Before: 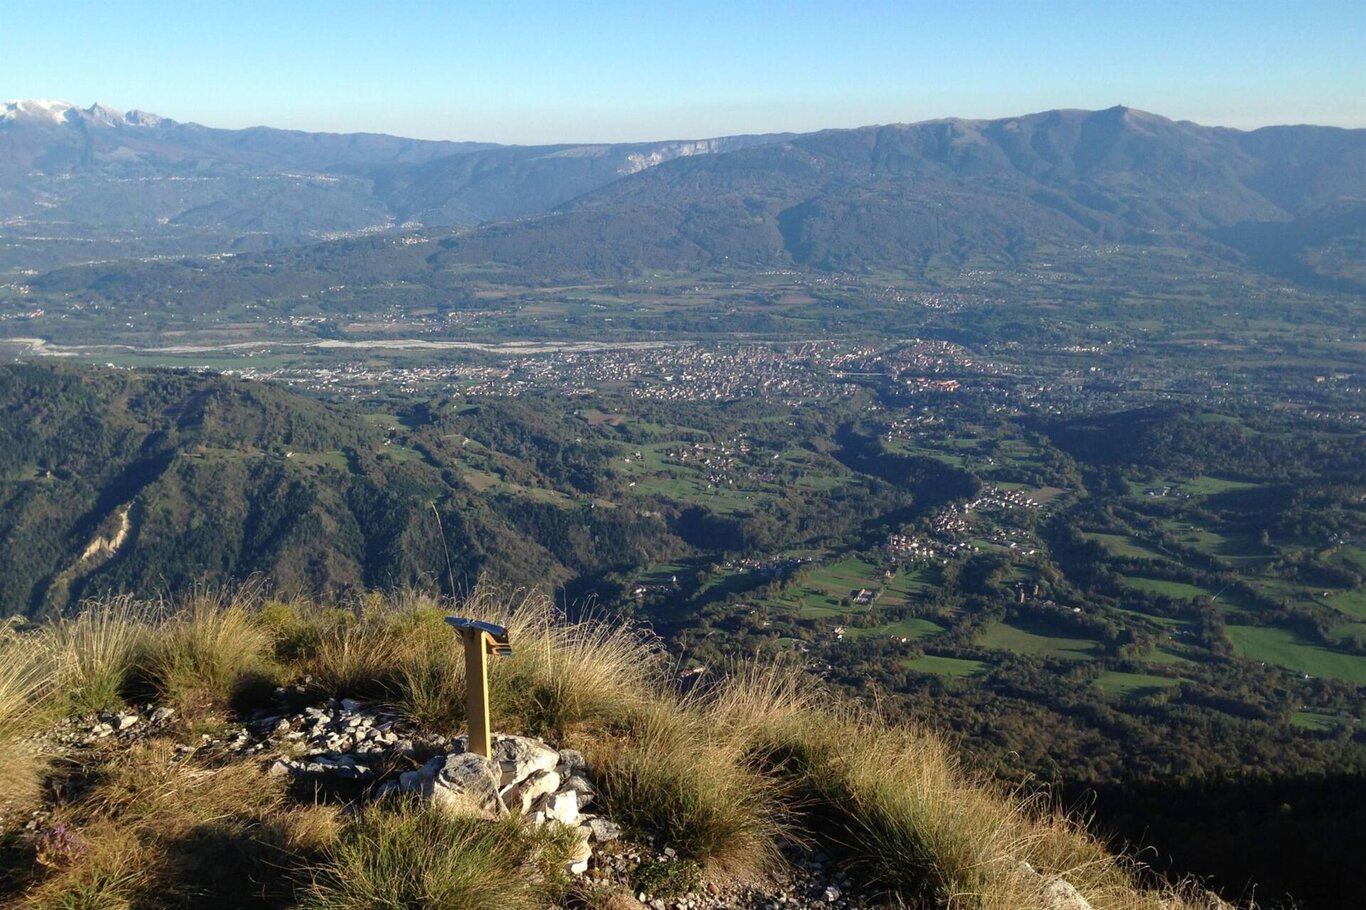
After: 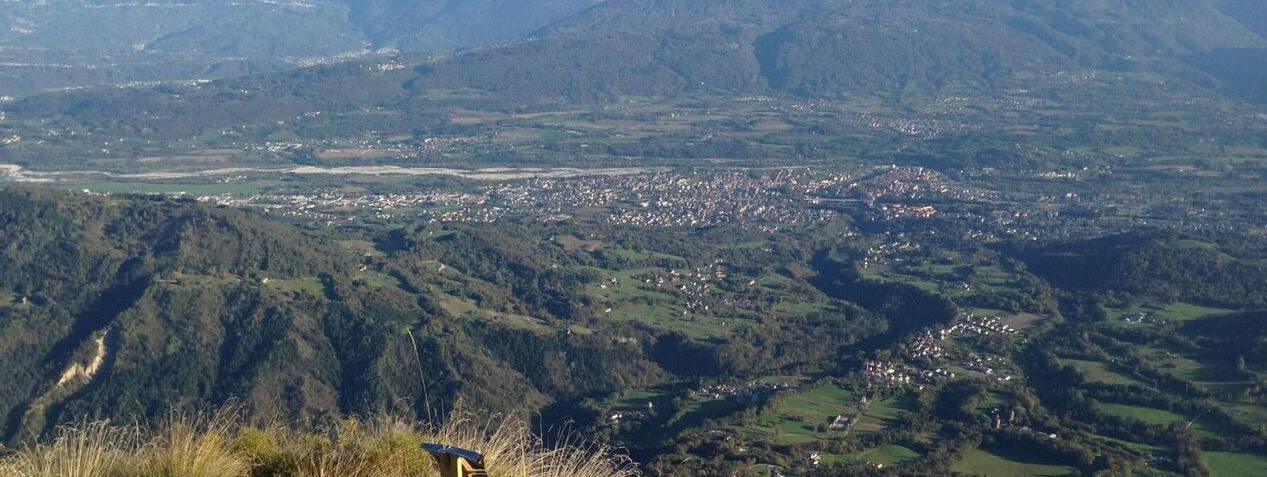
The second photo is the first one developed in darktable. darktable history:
crop: left 1.818%, top 19.18%, right 5.425%, bottom 28.124%
